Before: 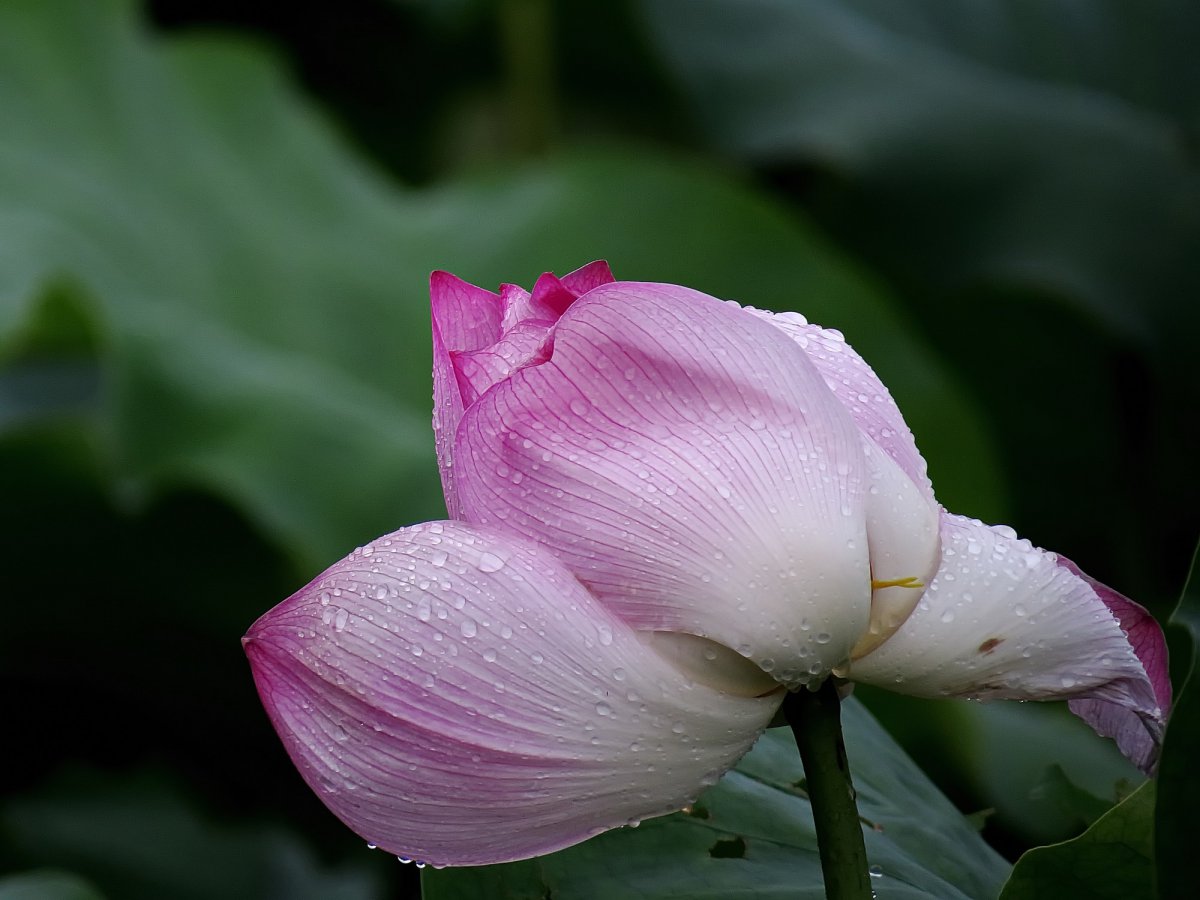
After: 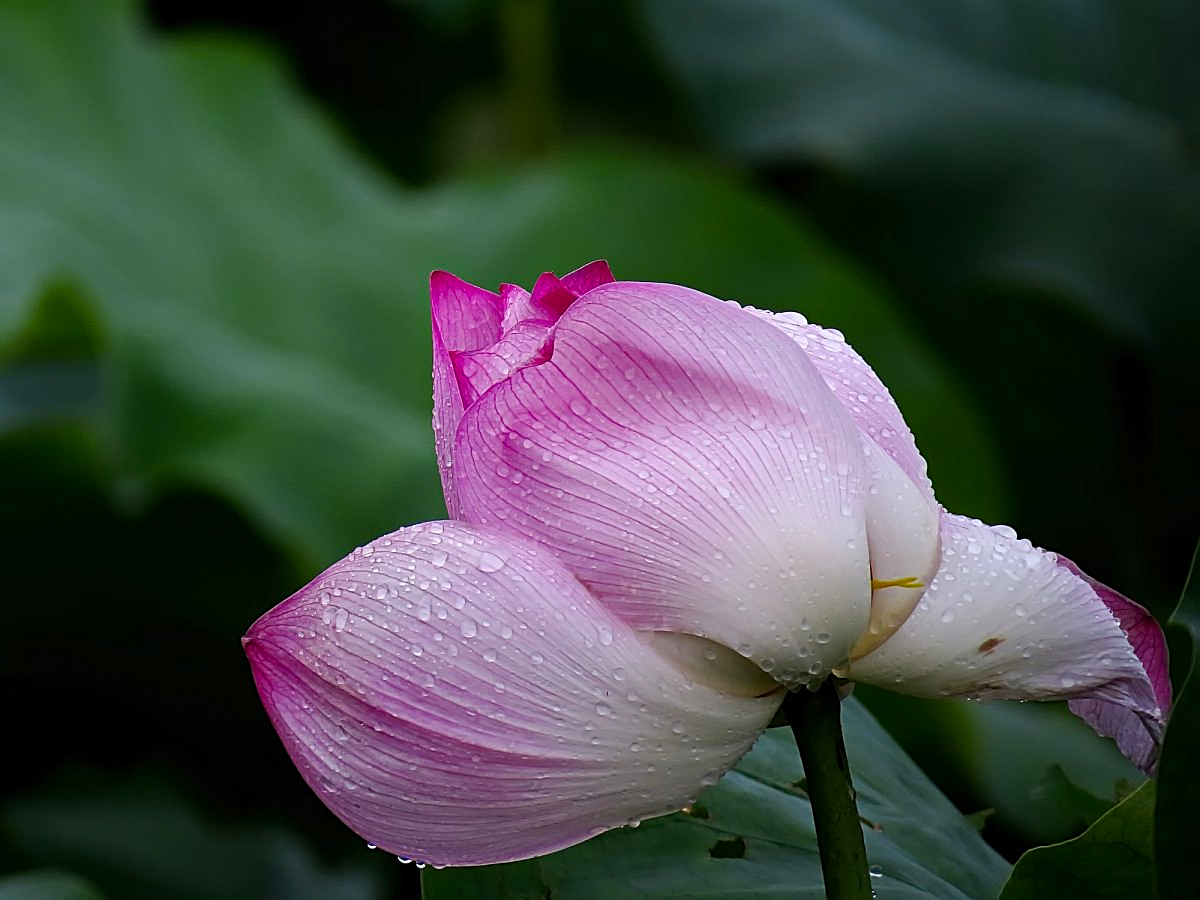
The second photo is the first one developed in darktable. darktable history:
sharpen: on, module defaults
color balance rgb: perceptual saturation grading › global saturation 25%, global vibrance 10%
